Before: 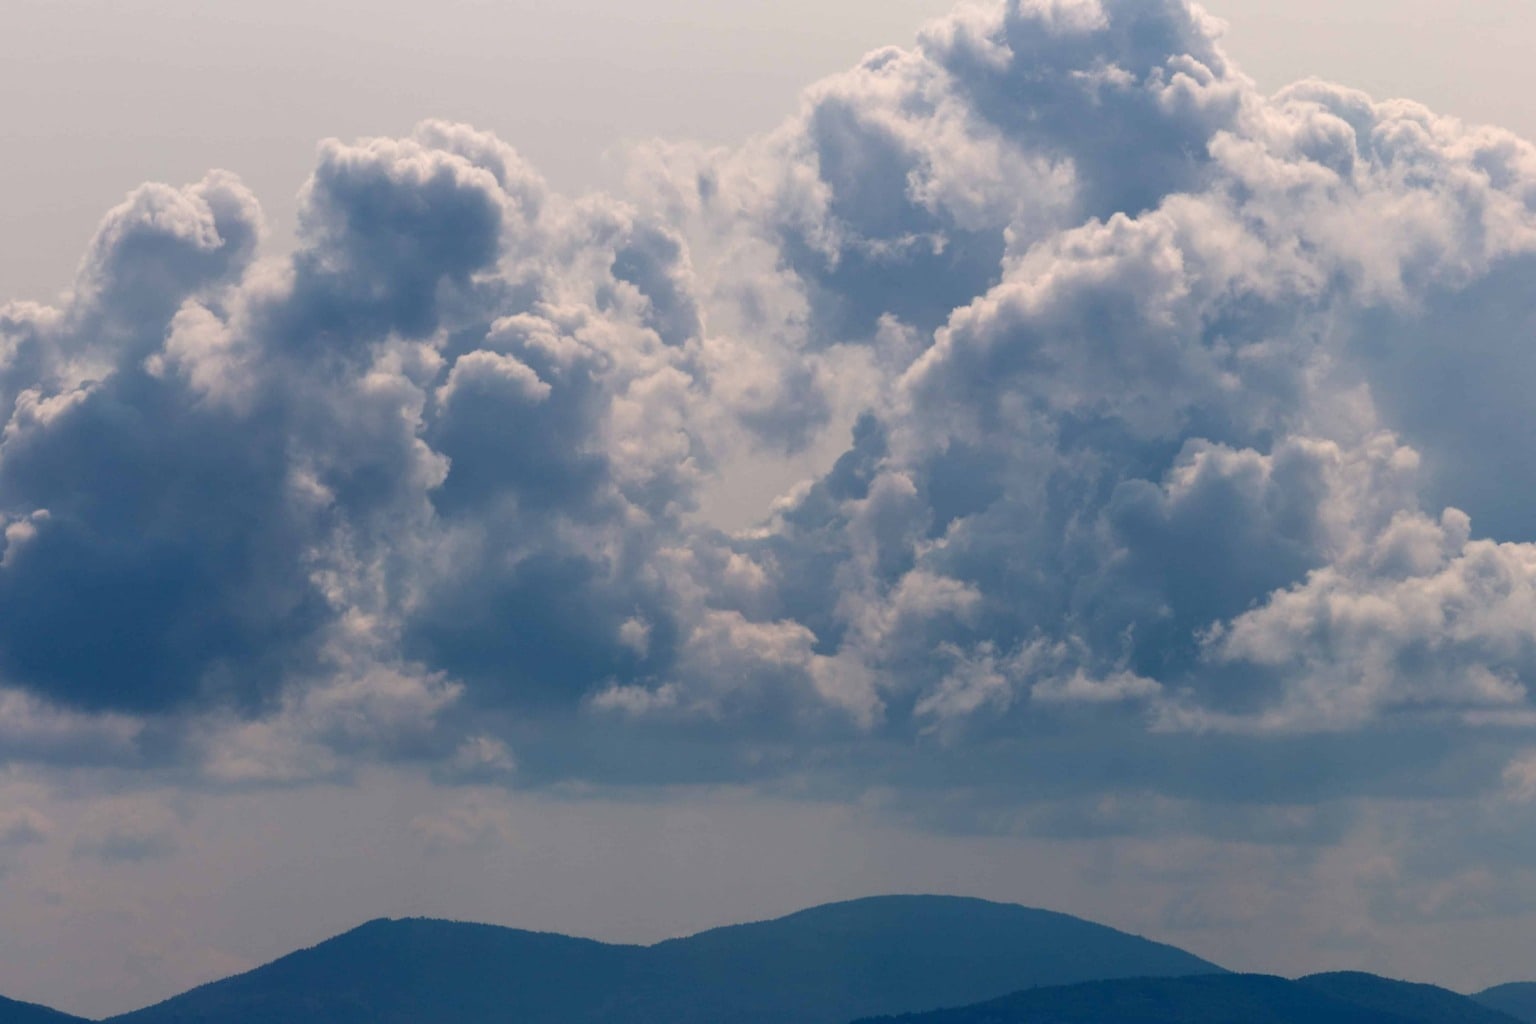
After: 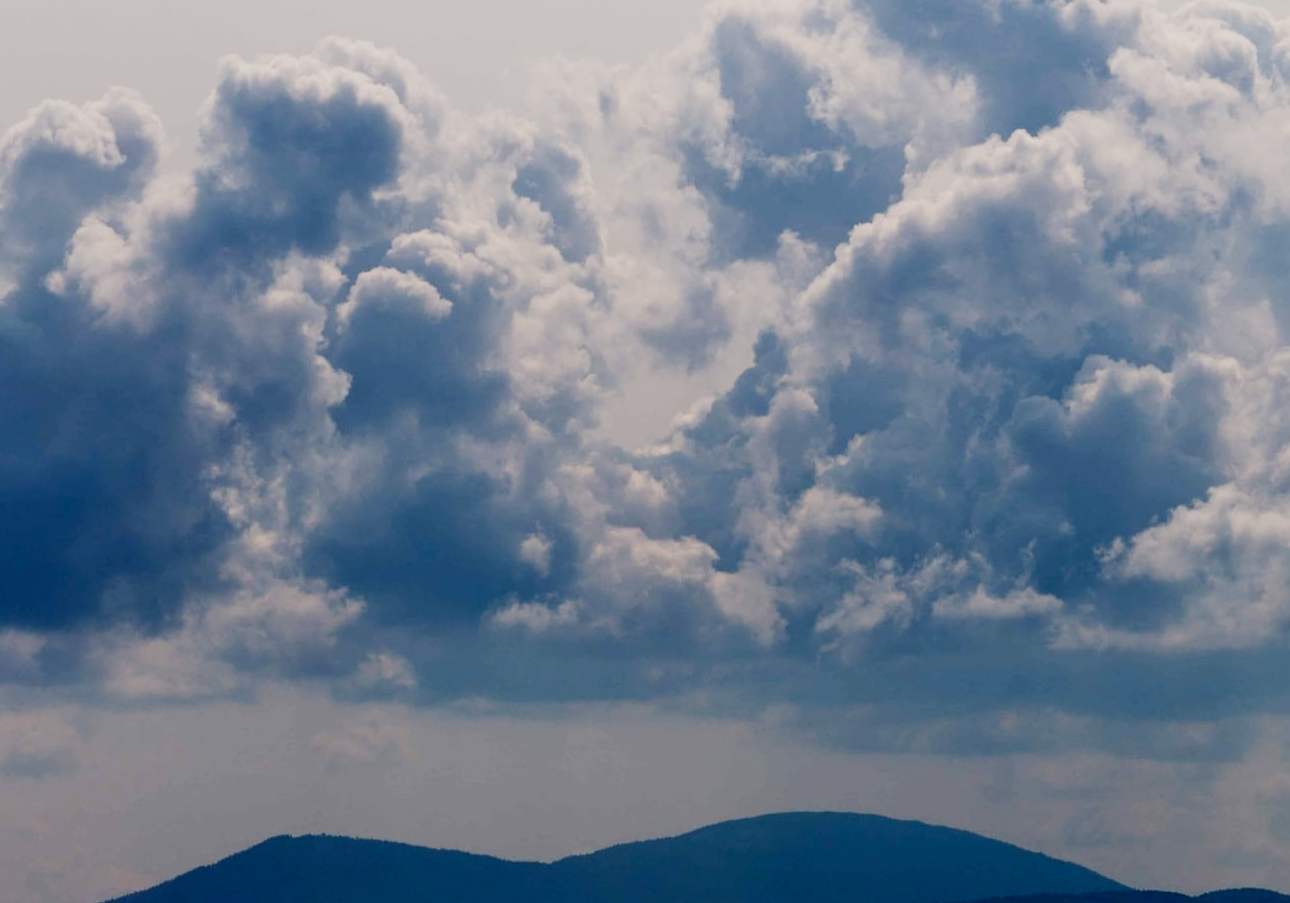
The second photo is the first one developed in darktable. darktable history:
crop: left 6.446%, top 8.188%, right 9.538%, bottom 3.548%
sigmoid: contrast 1.69, skew -0.23, preserve hue 0%, red attenuation 0.1, red rotation 0.035, green attenuation 0.1, green rotation -0.017, blue attenuation 0.15, blue rotation -0.052, base primaries Rec2020
